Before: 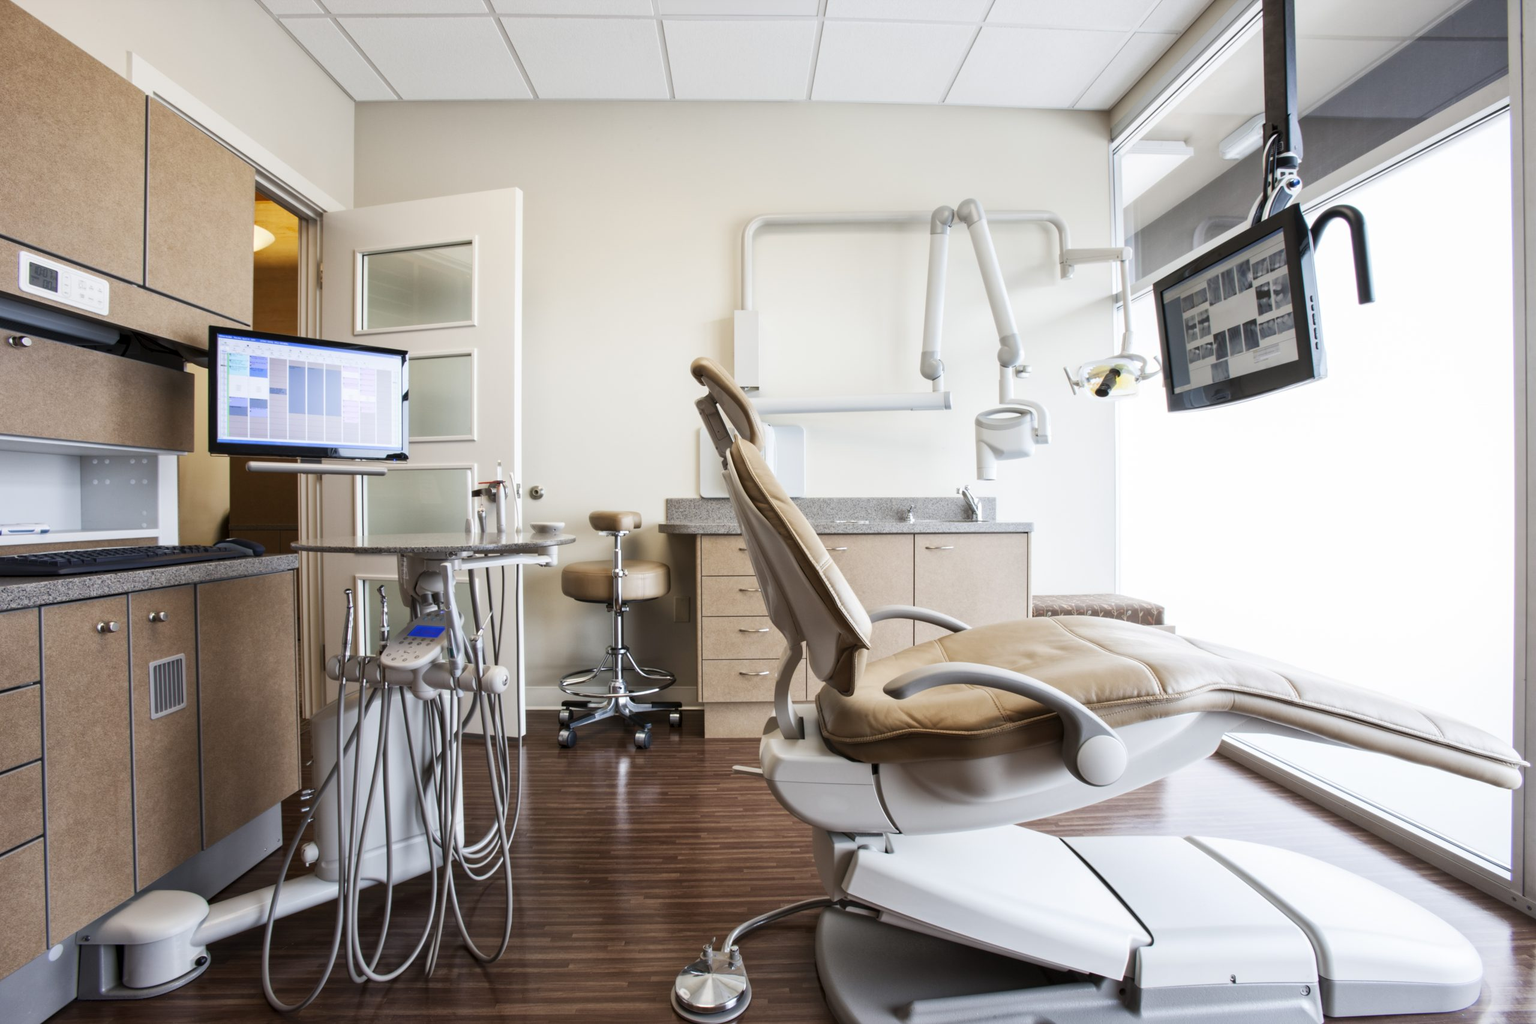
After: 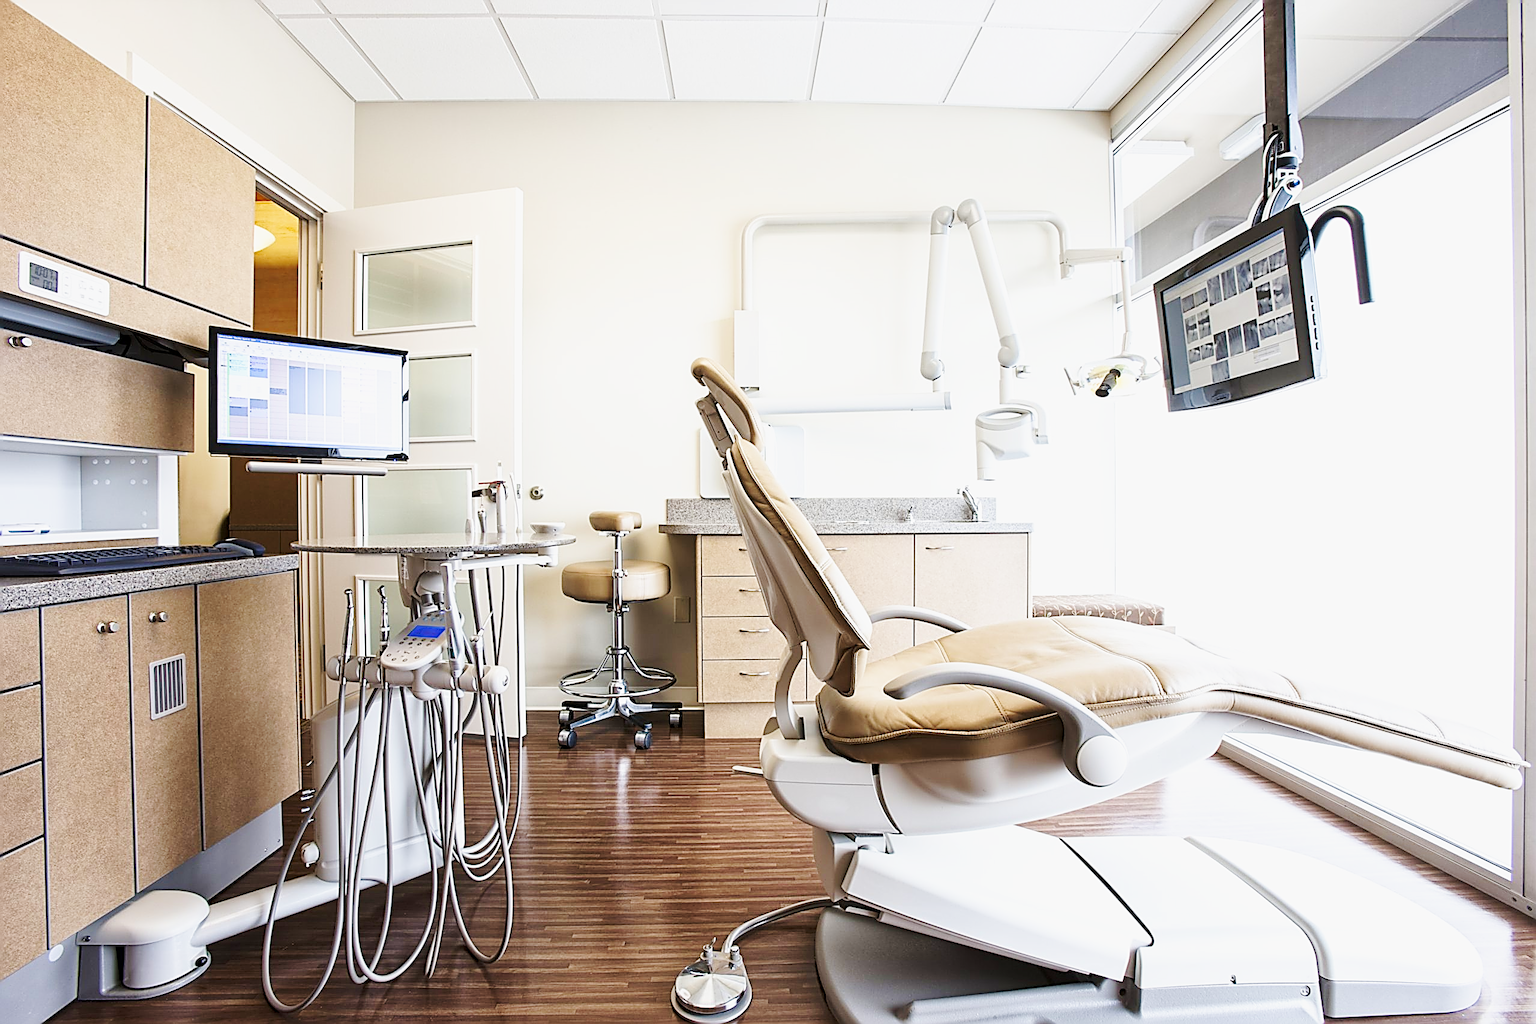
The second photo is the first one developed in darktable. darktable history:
base curve: curves: ch0 [(0, 0) (0.025, 0.046) (0.112, 0.277) (0.467, 0.74) (0.814, 0.929) (1, 0.942)], preserve colors none
velvia: on, module defaults
sharpen: amount 1.863
